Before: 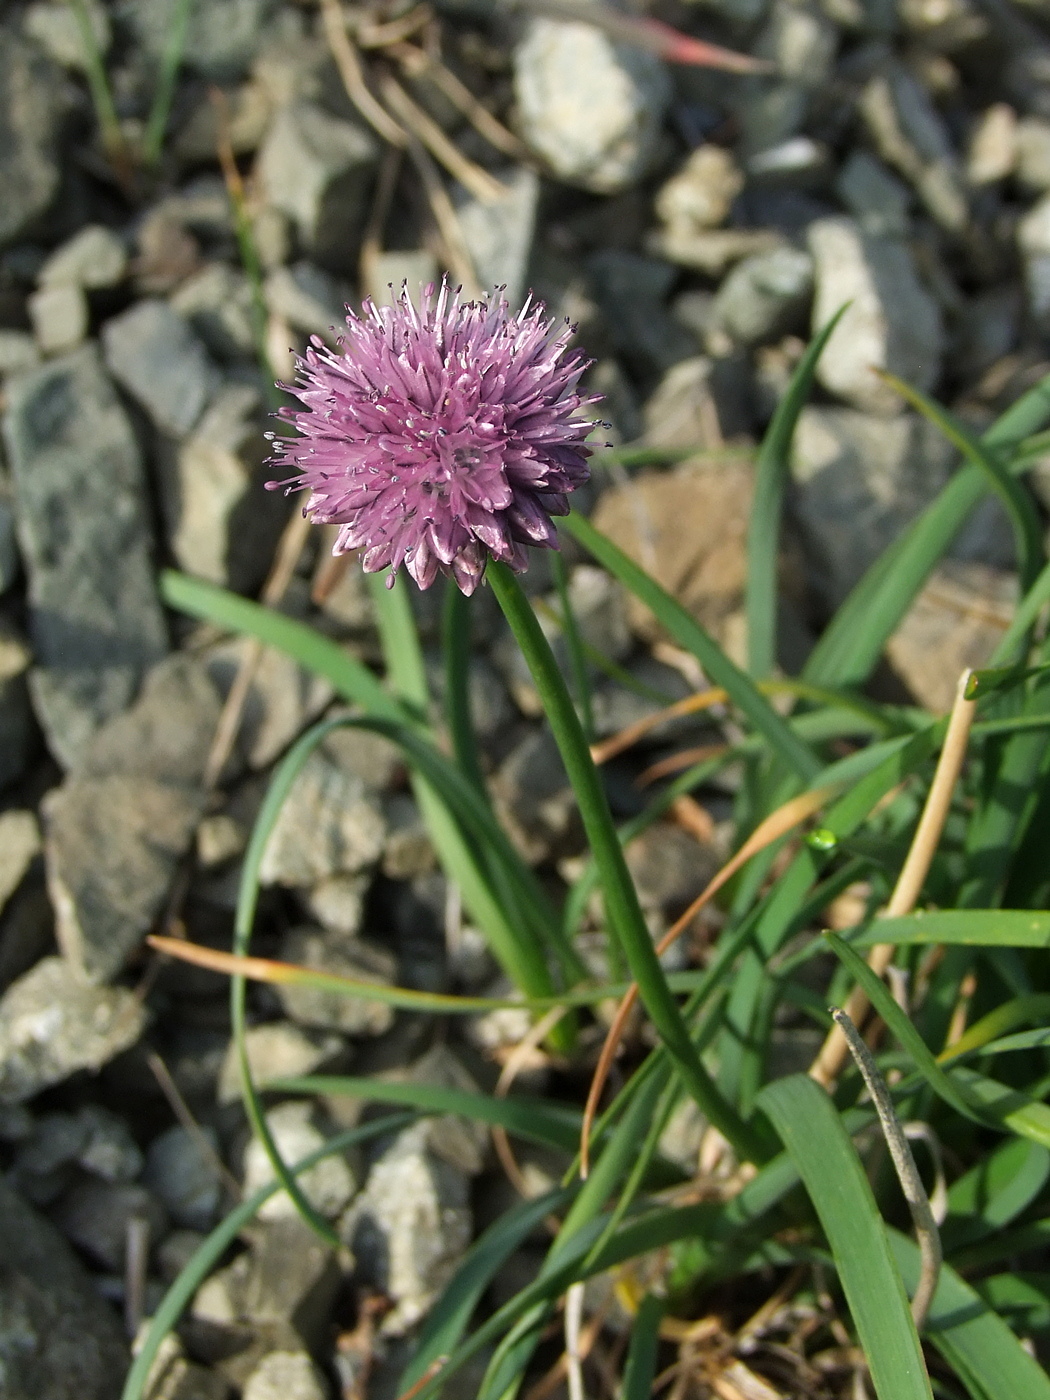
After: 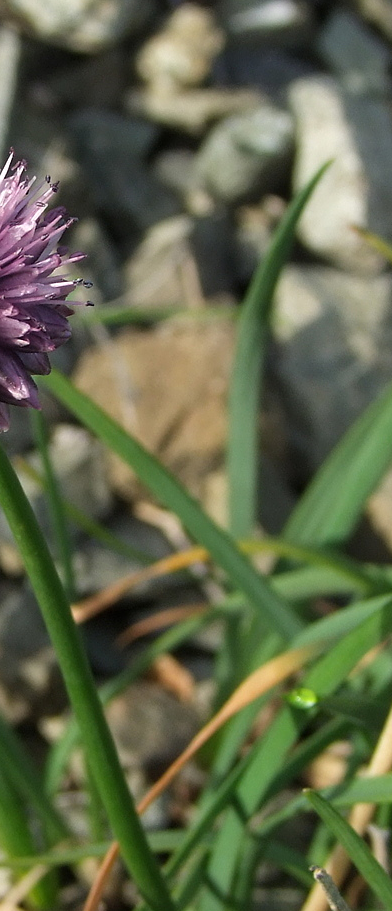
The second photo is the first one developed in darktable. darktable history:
crop and rotate: left 49.49%, top 10.117%, right 13.136%, bottom 24.802%
